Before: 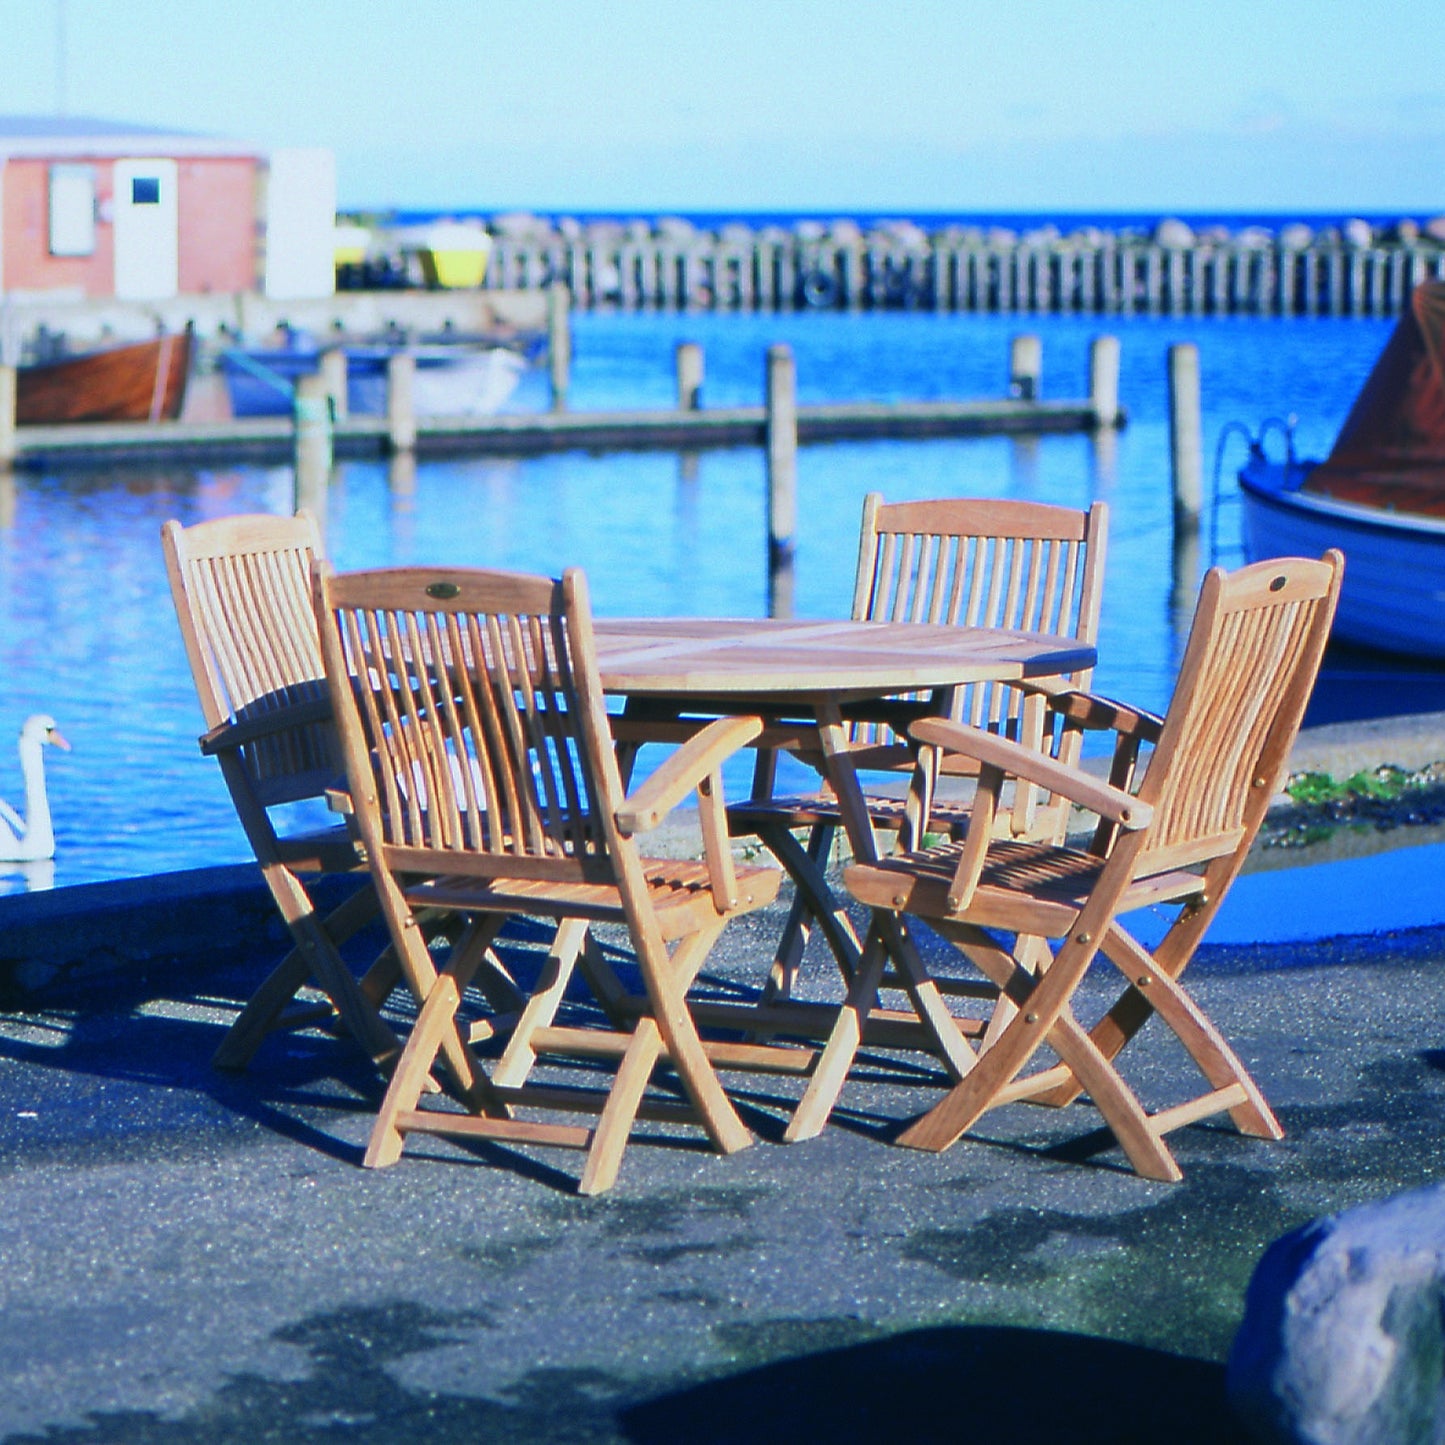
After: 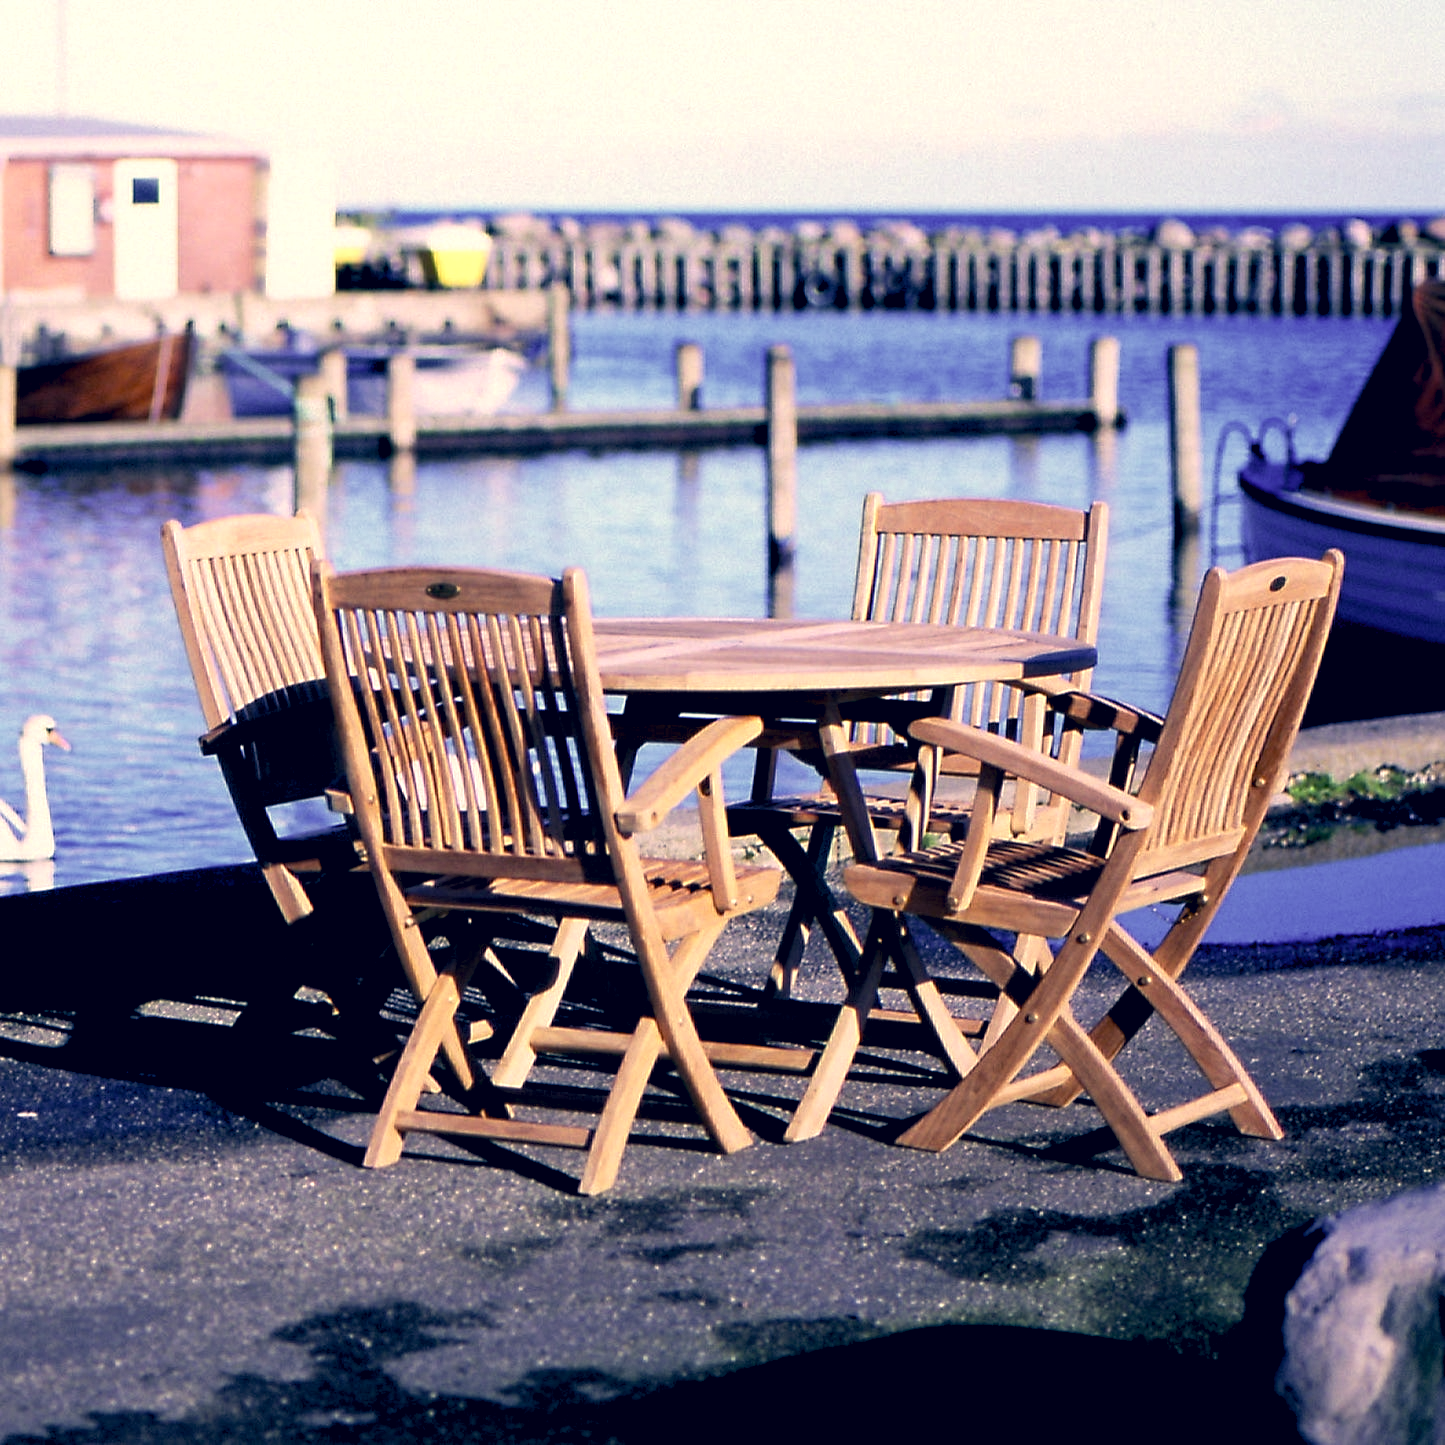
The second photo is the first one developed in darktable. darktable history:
levels: levels [0.029, 0.545, 0.971]
color correction: highlights a* 19.59, highlights b* 27.49, shadows a* 3.46, shadows b* -17.28, saturation 0.73
exposure: black level correction 0.031, exposure 0.304 EV, compensate highlight preservation false
